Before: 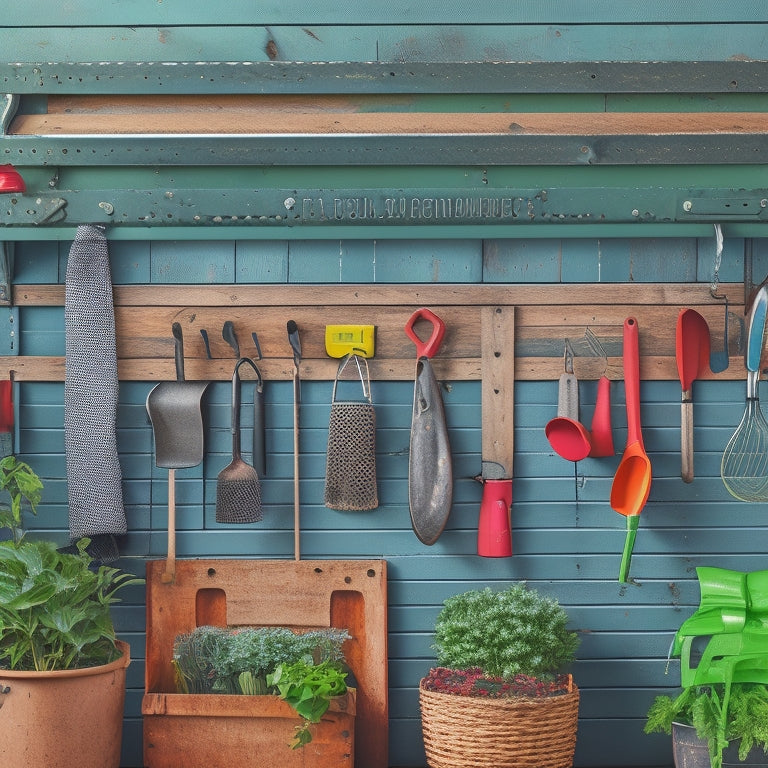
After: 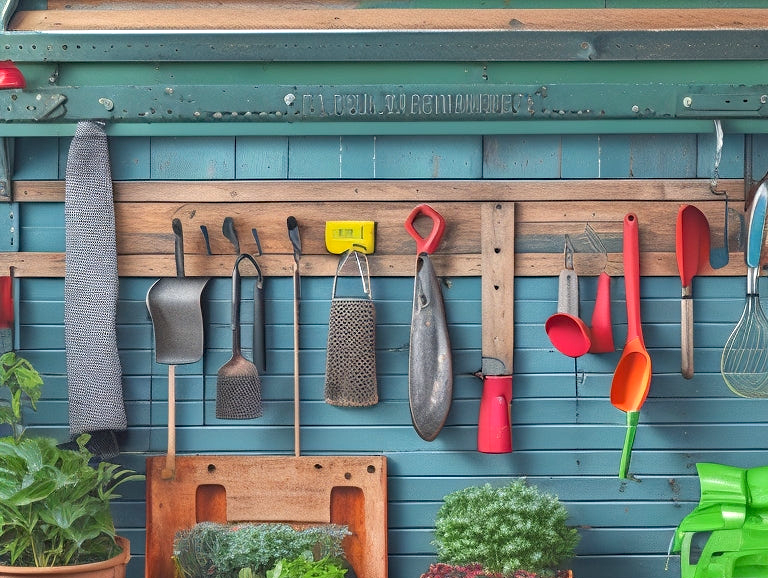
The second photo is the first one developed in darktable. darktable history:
crop: top 13.625%, bottom 11.097%
tone equalizer: -8 EV -0.413 EV, -7 EV -0.429 EV, -6 EV -0.362 EV, -5 EV -0.205 EV, -3 EV 0.214 EV, -2 EV 0.33 EV, -1 EV 0.382 EV, +0 EV 0.429 EV
exposure: exposure 0.014 EV, compensate highlight preservation false
haze removal: compatibility mode true, adaptive false
